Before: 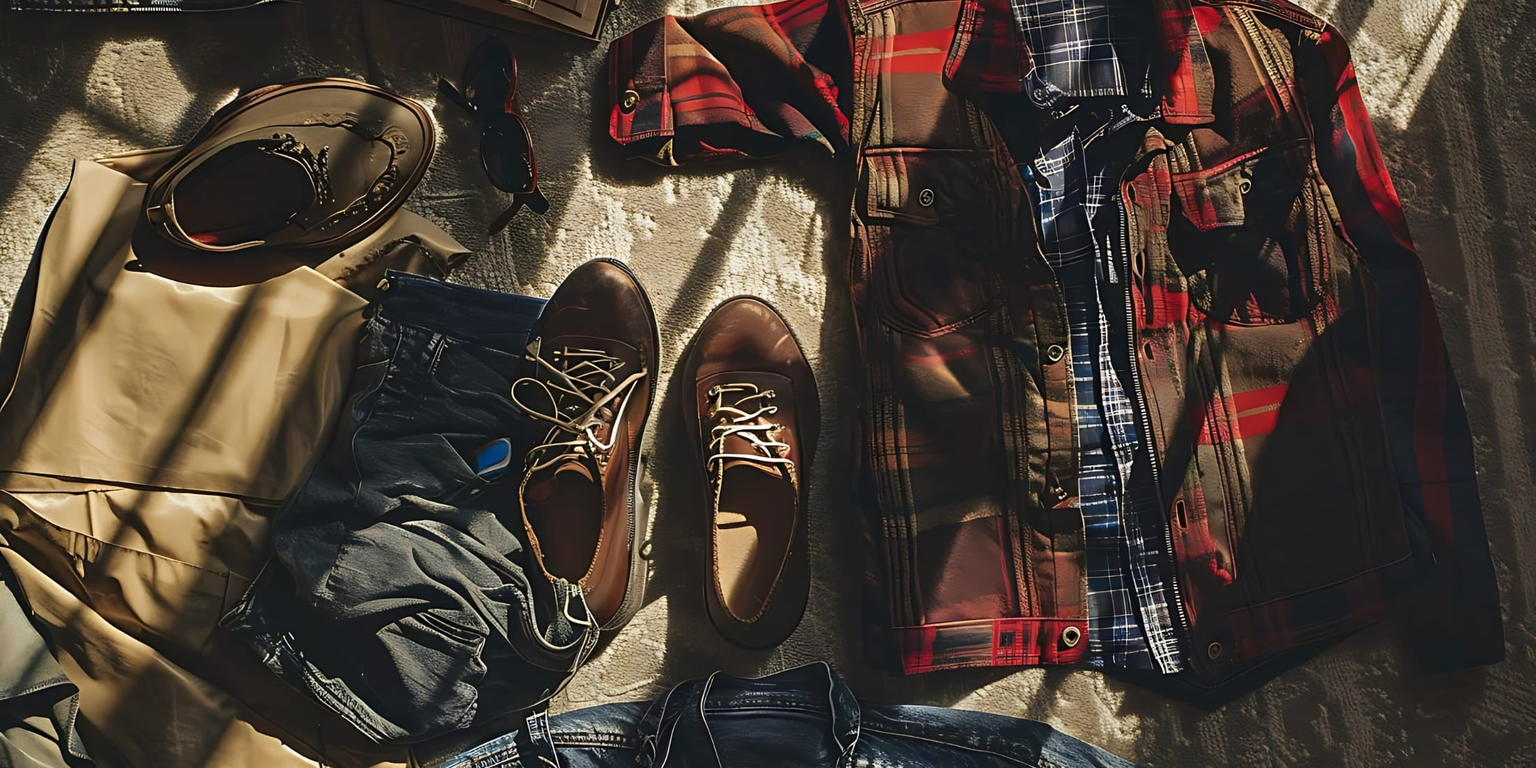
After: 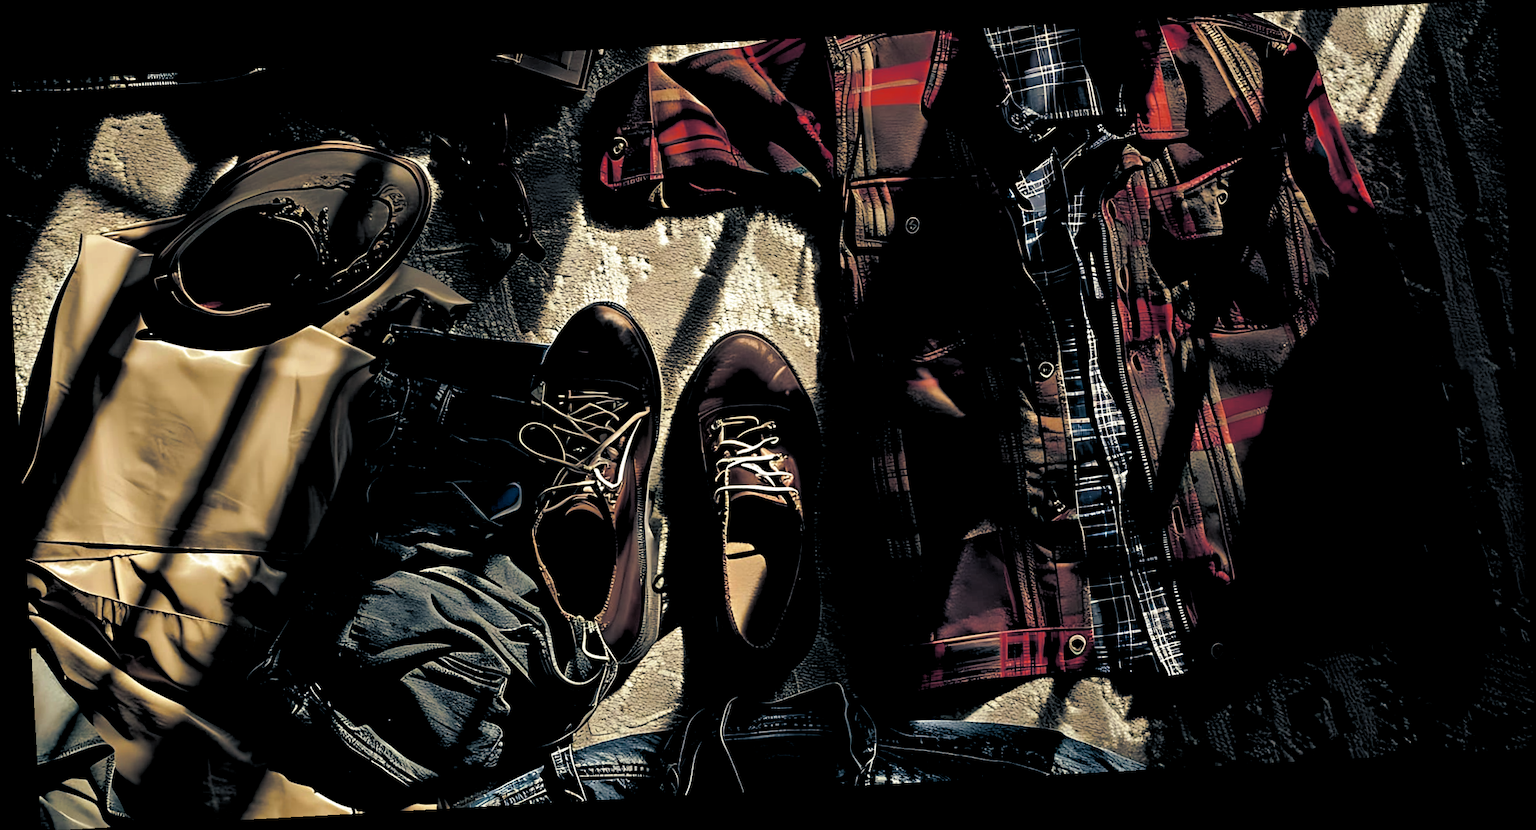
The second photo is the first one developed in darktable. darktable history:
split-toning: shadows › hue 216°, shadows › saturation 1, highlights › hue 57.6°, balance -33.4
rgb levels: levels [[0.034, 0.472, 0.904], [0, 0.5, 1], [0, 0.5, 1]]
haze removal: compatibility mode true, adaptive false
rotate and perspective: rotation -3.18°, automatic cropping off
tone equalizer: on, module defaults
